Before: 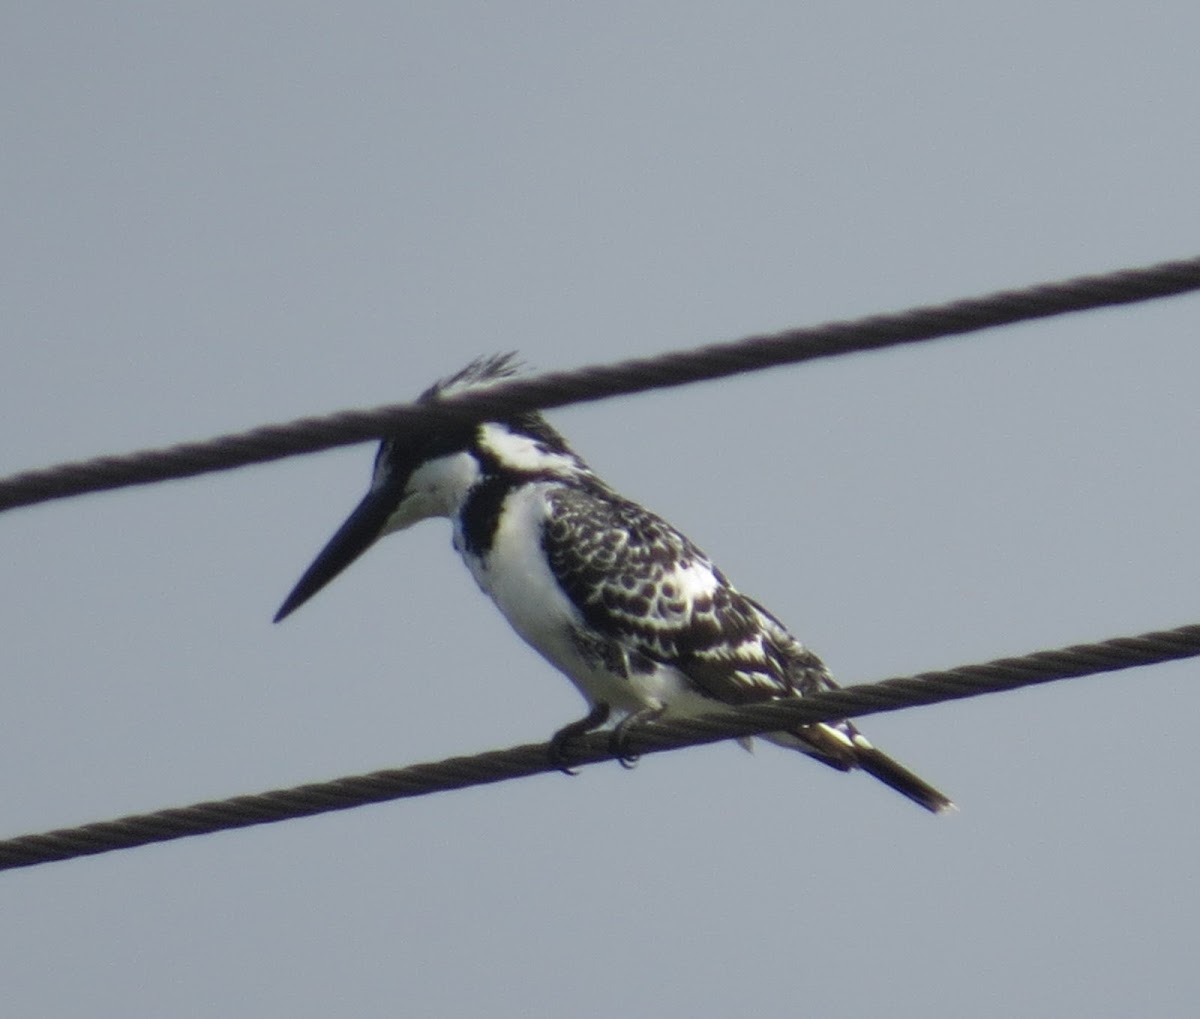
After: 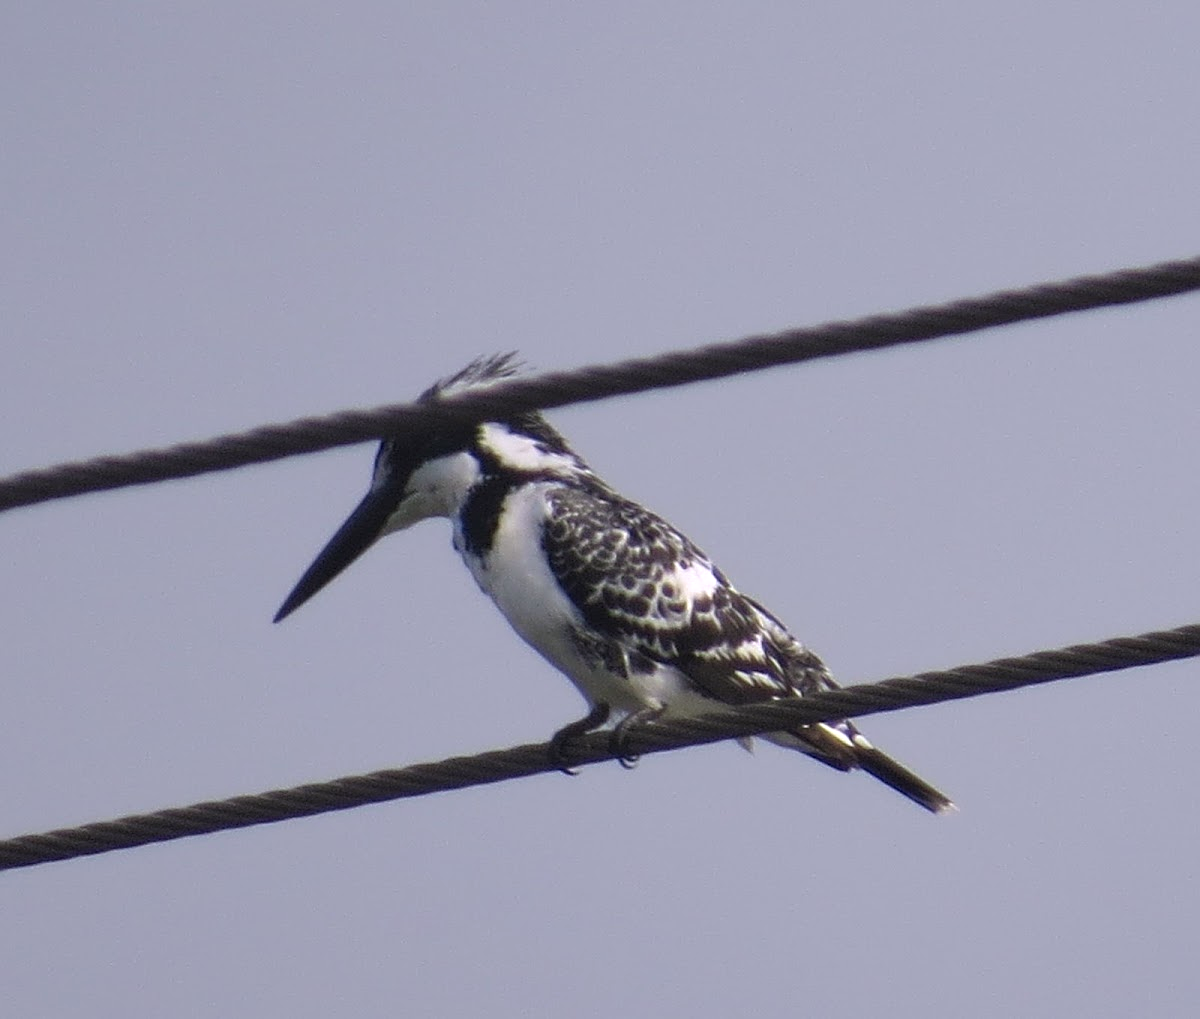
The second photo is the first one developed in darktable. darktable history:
sharpen: on, module defaults
white balance: red 1.05, blue 1.072
